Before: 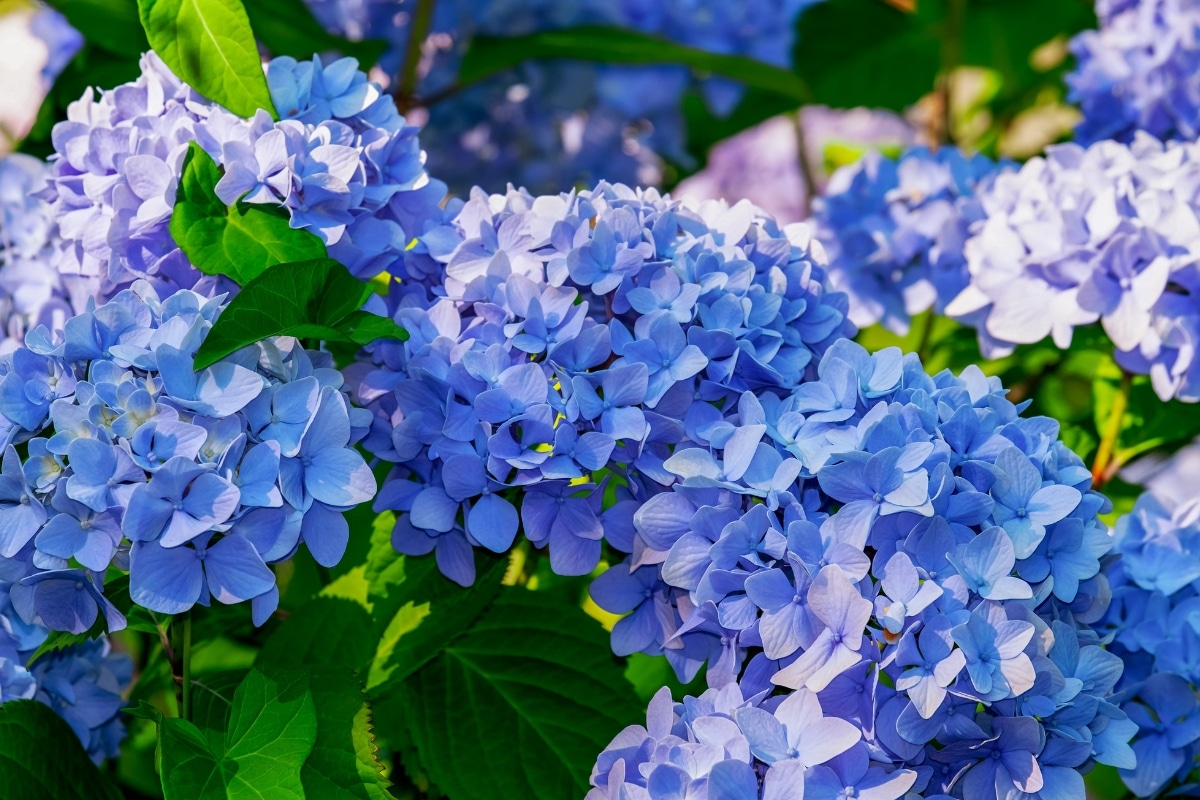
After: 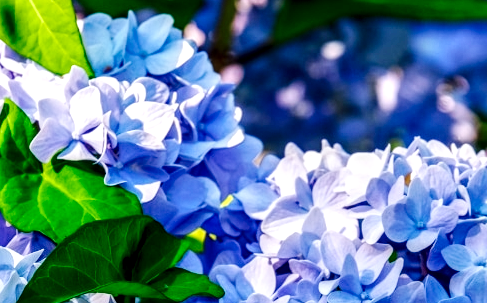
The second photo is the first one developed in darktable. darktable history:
base curve: curves: ch0 [(0, 0) (0.036, 0.025) (0.121, 0.166) (0.206, 0.329) (0.605, 0.79) (1, 1)], preserve colors none
white balance: red 1.009, blue 0.985
local contrast: detail 160%
crop: left 15.452%, top 5.459%, right 43.956%, bottom 56.62%
